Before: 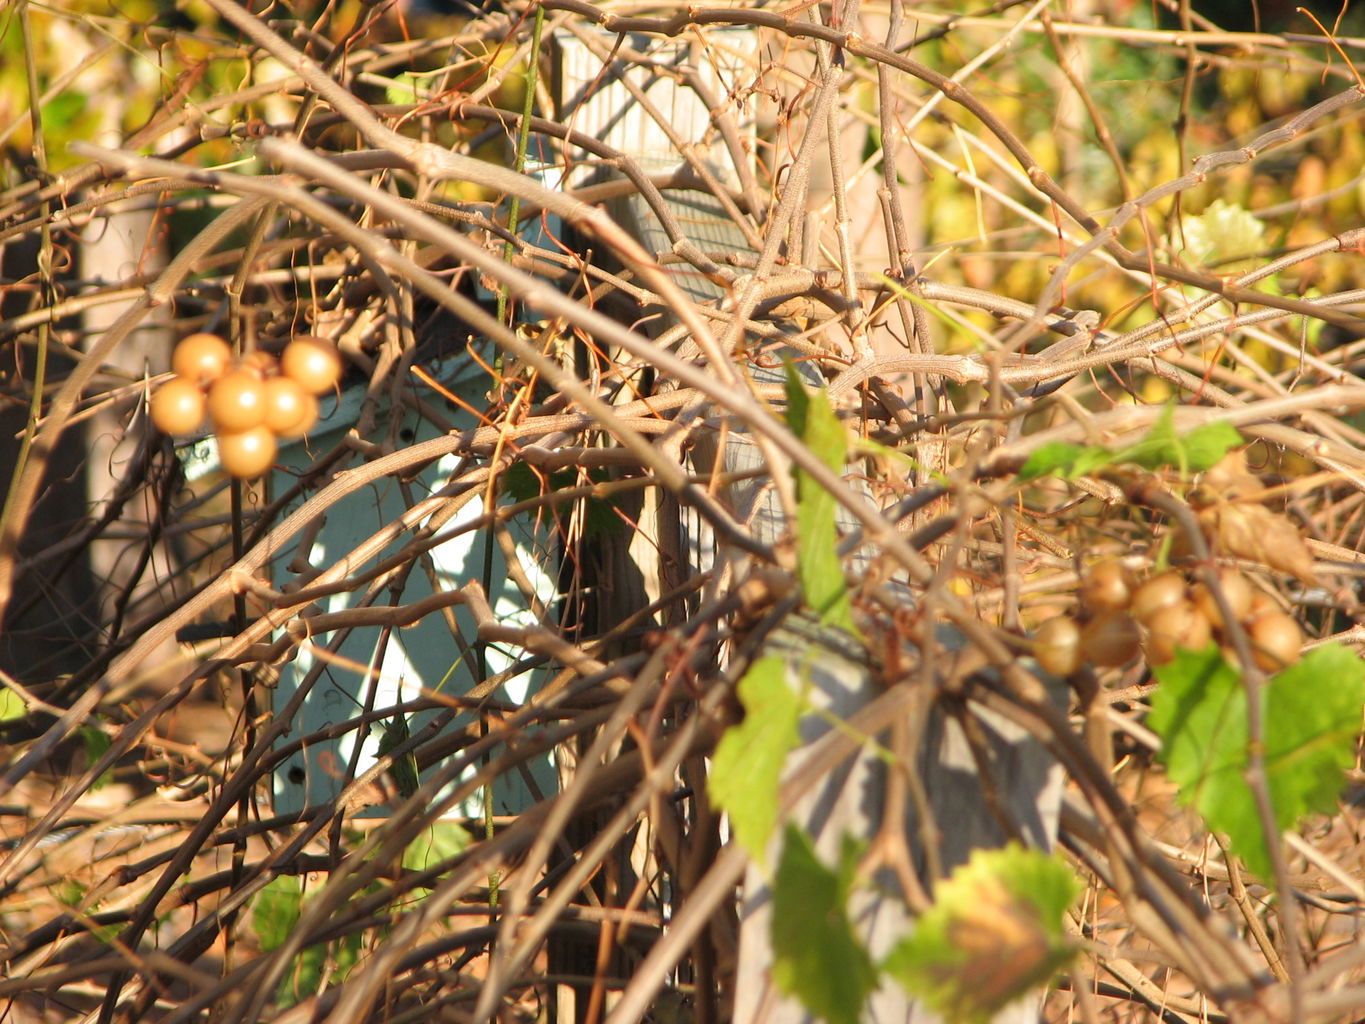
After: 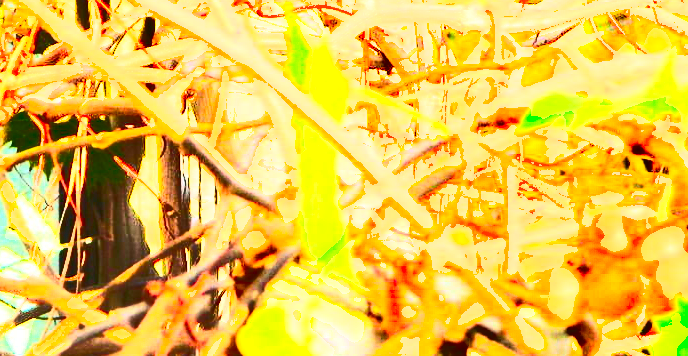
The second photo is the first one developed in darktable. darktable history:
contrast brightness saturation: contrast 0.997, brightness 0.982, saturation 0.981
exposure: black level correction 0.001, exposure 1.834 EV, compensate highlight preservation false
crop: left 36.576%, top 34.265%, right 13.01%, bottom 30.882%
shadows and highlights: shadows 59.4, soften with gaussian
